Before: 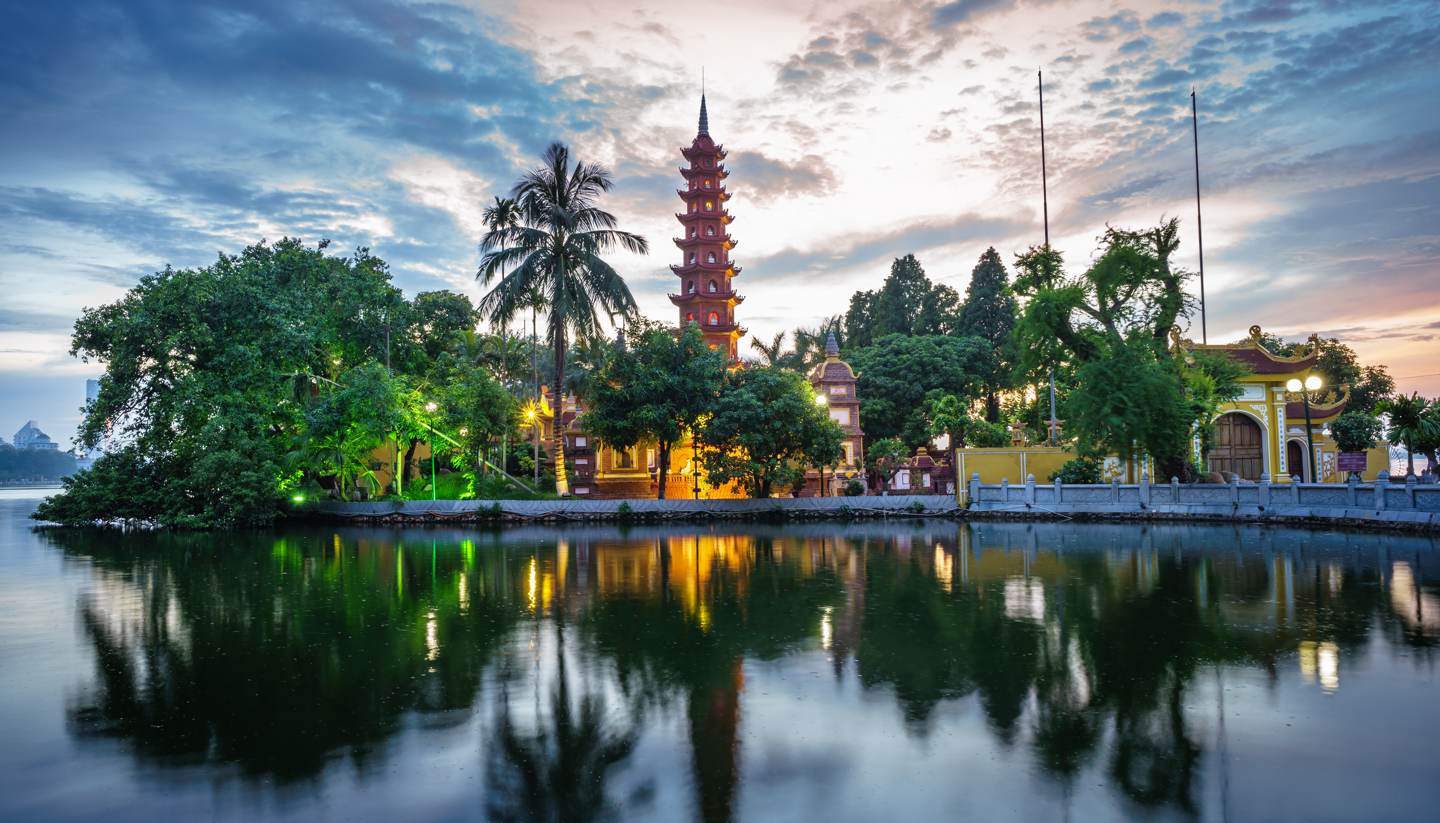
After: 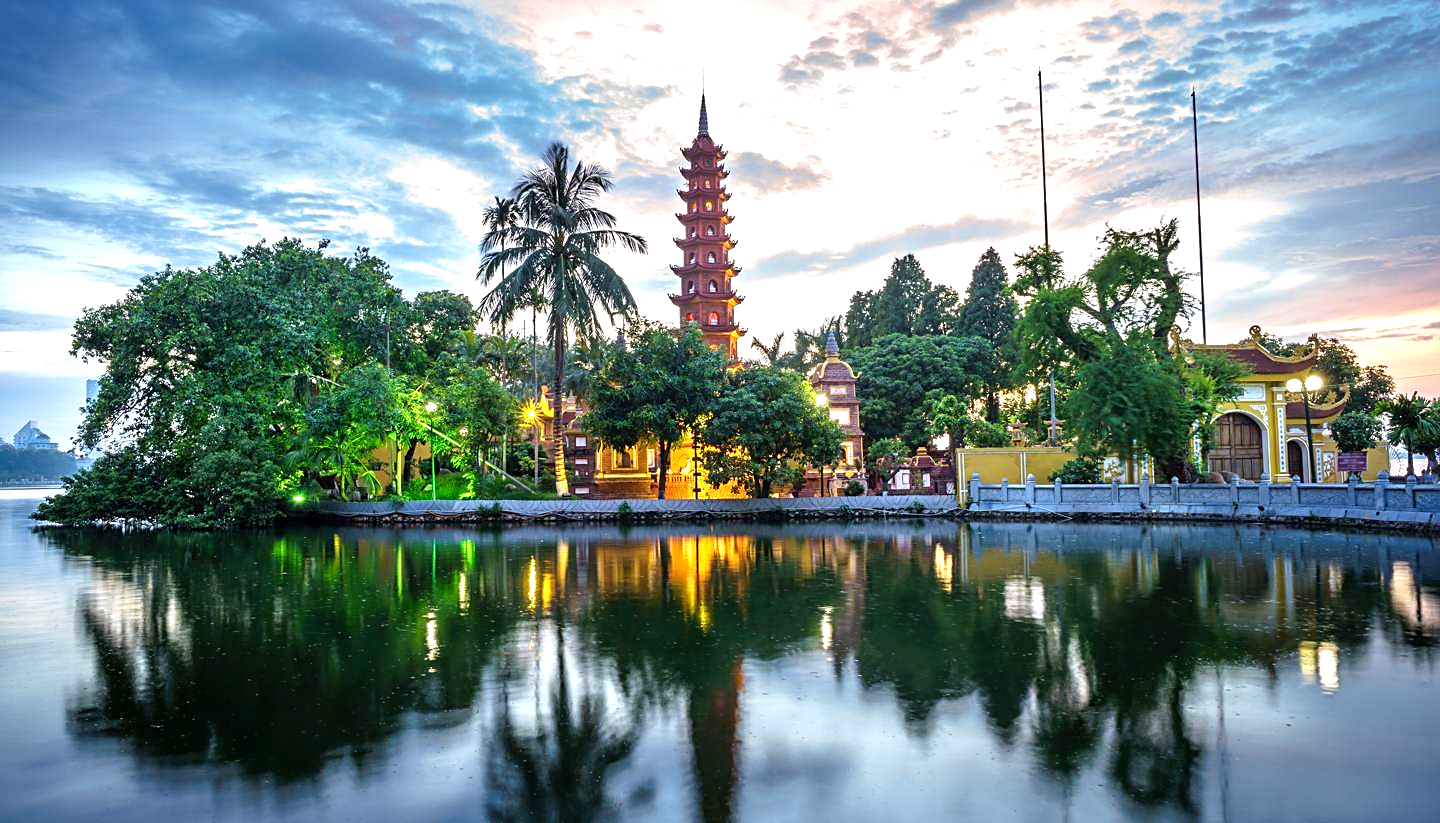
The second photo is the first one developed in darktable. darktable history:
local contrast: mode bilateral grid, contrast 10, coarseness 25, detail 115%, midtone range 0.2
sharpen: on, module defaults
exposure: black level correction 0.001, exposure 0.675 EV, compensate highlight preservation false
